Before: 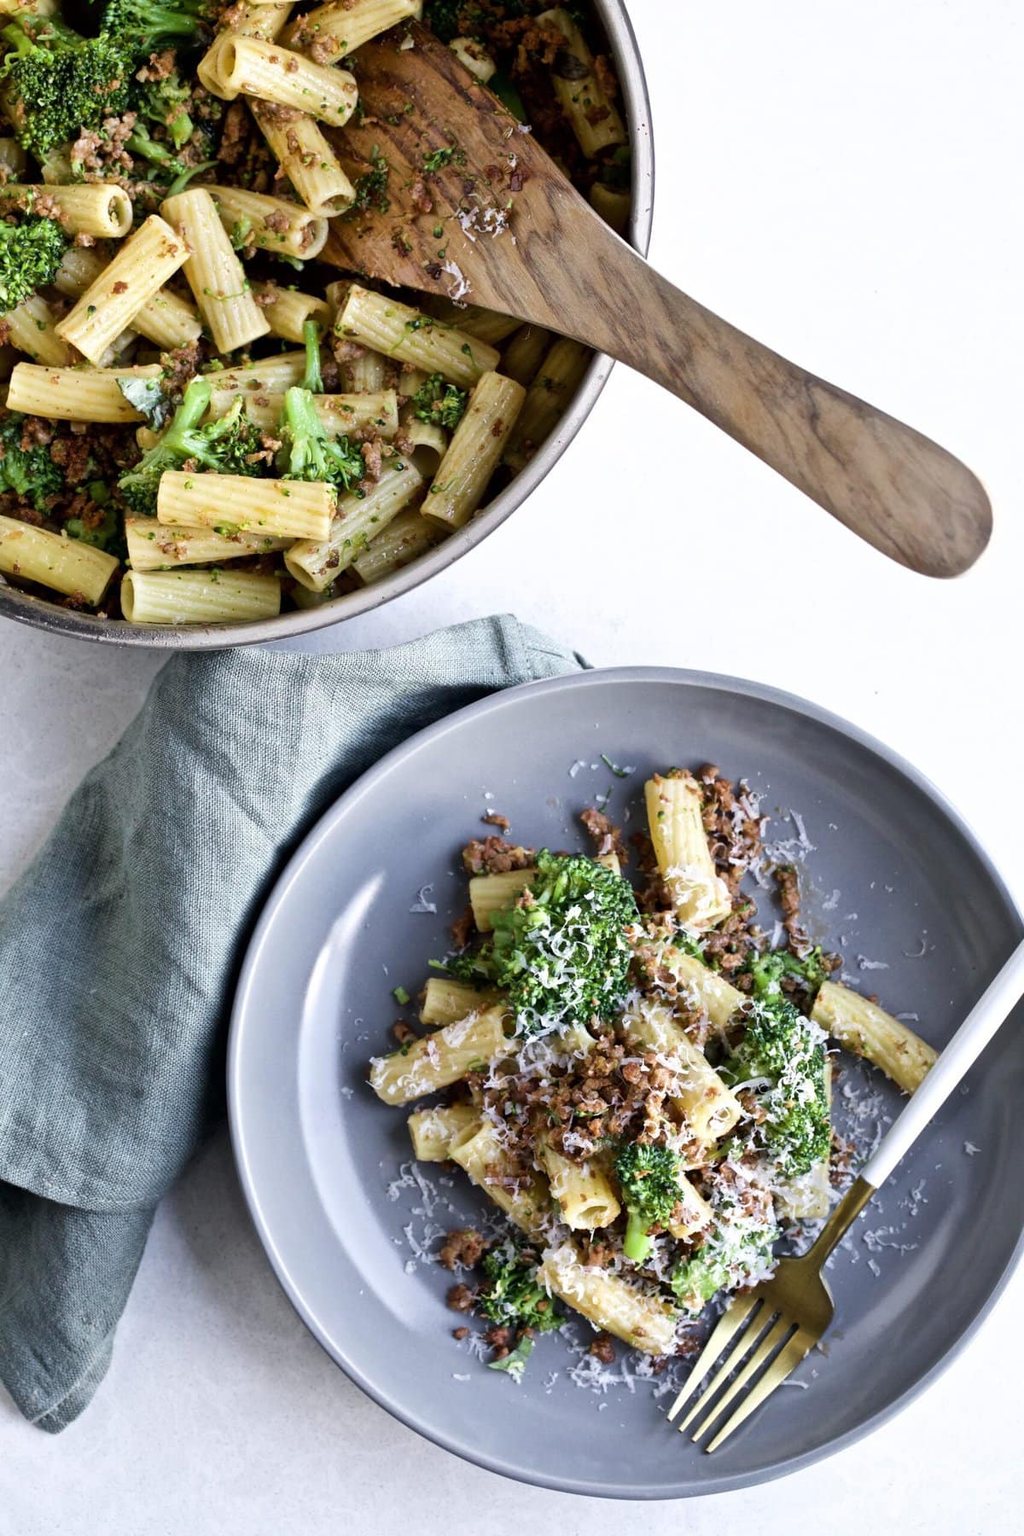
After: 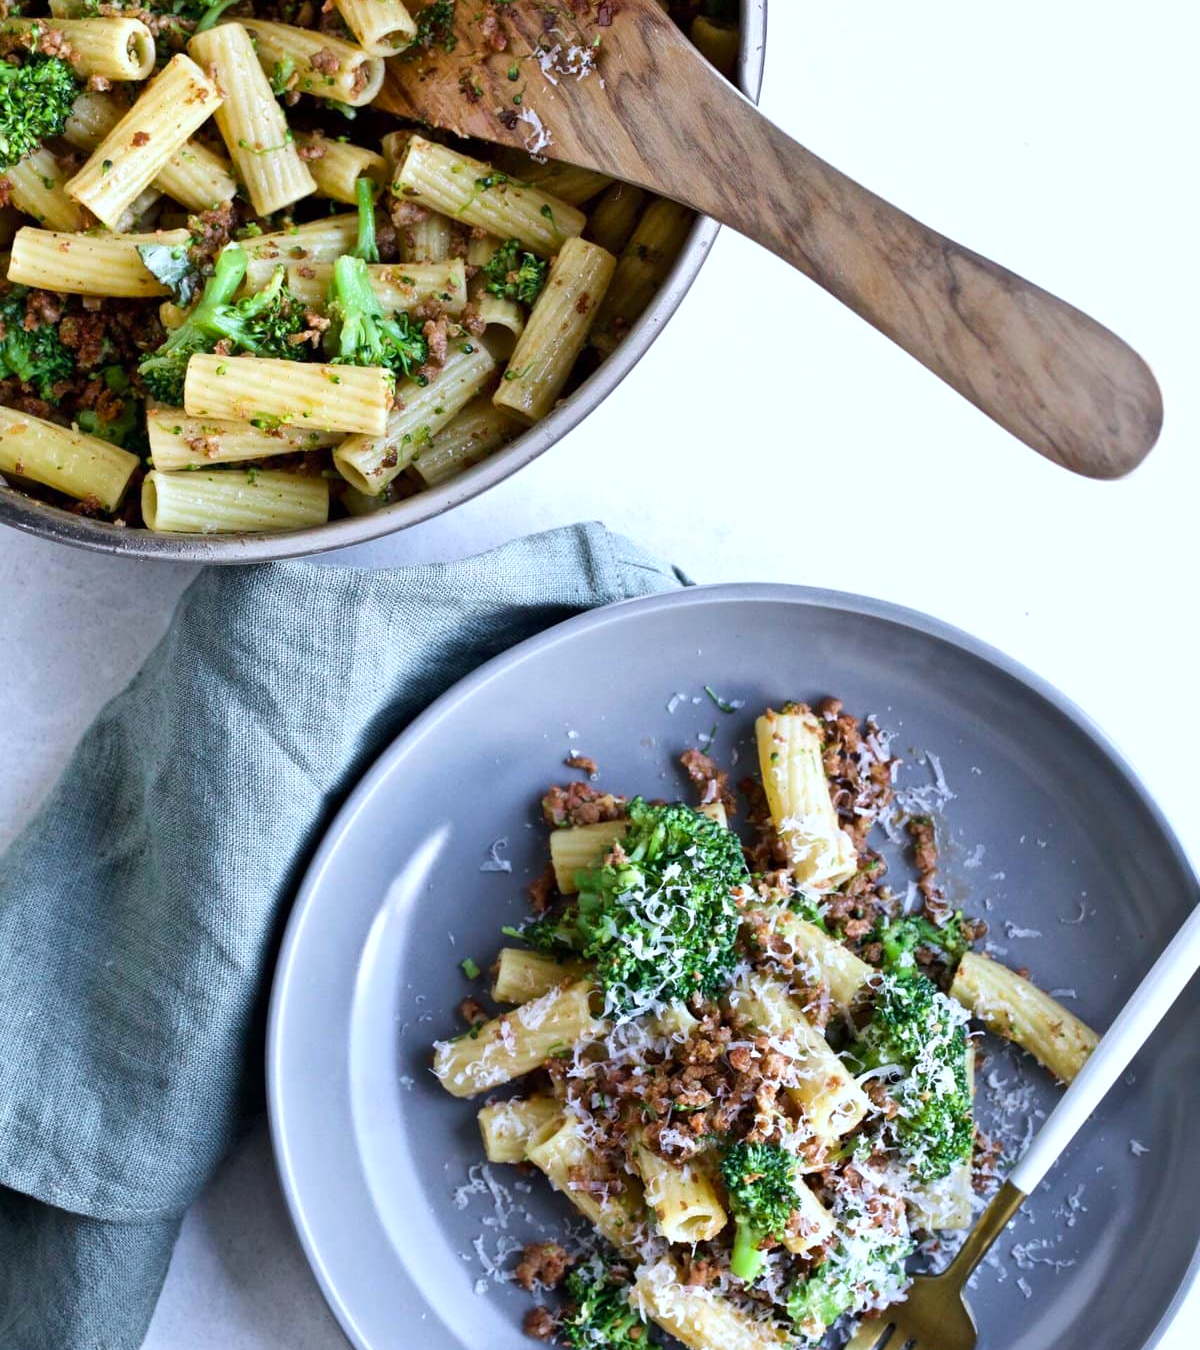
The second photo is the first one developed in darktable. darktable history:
crop: top 11.038%, bottom 13.962%
levels: levels [0, 0.492, 0.984]
color calibration: x 0.367, y 0.379, temperature 4395.86 K
